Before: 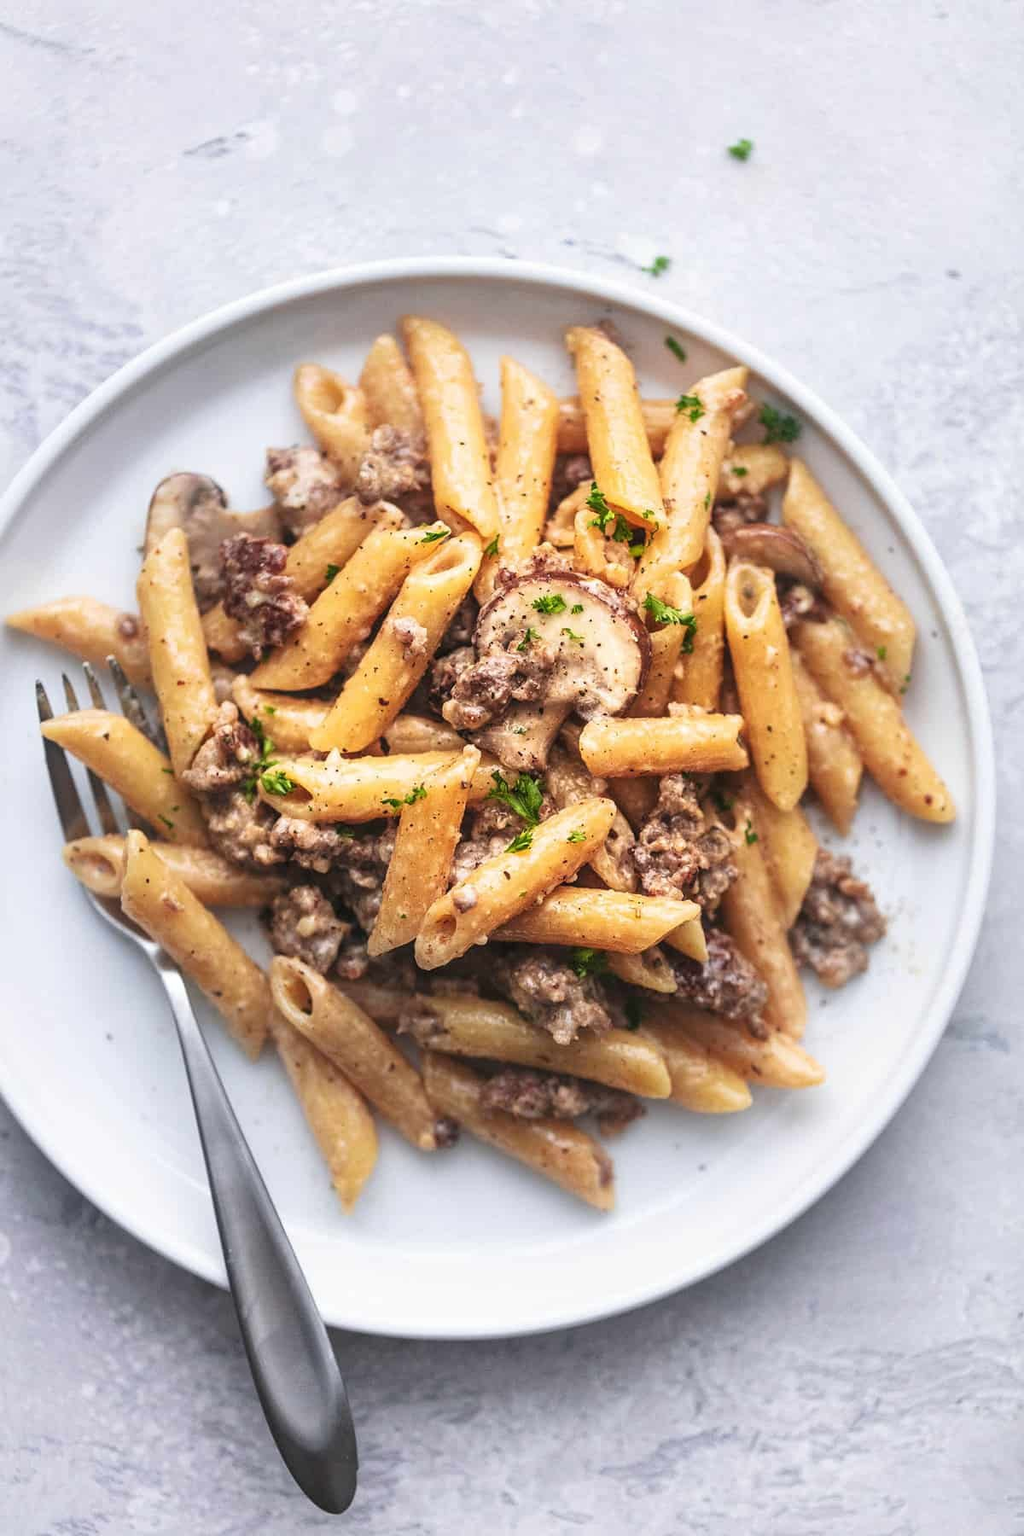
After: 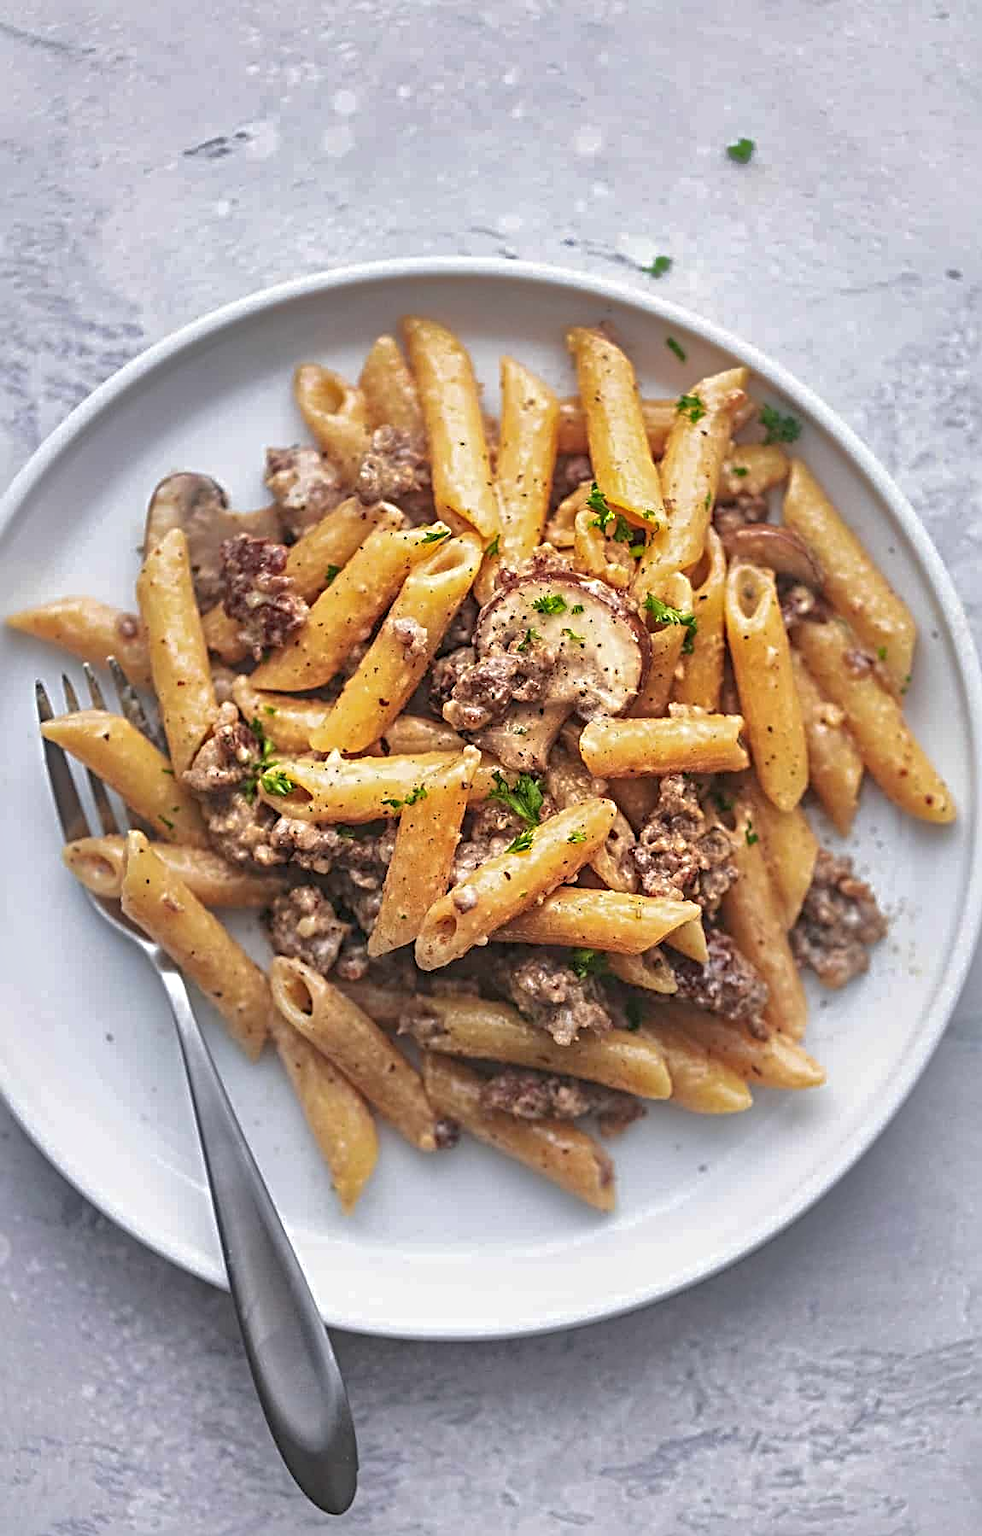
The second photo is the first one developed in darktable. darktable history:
crop: right 4.02%, bottom 0.047%
sharpen: radius 4.881
shadows and highlights: highlights -59.86
